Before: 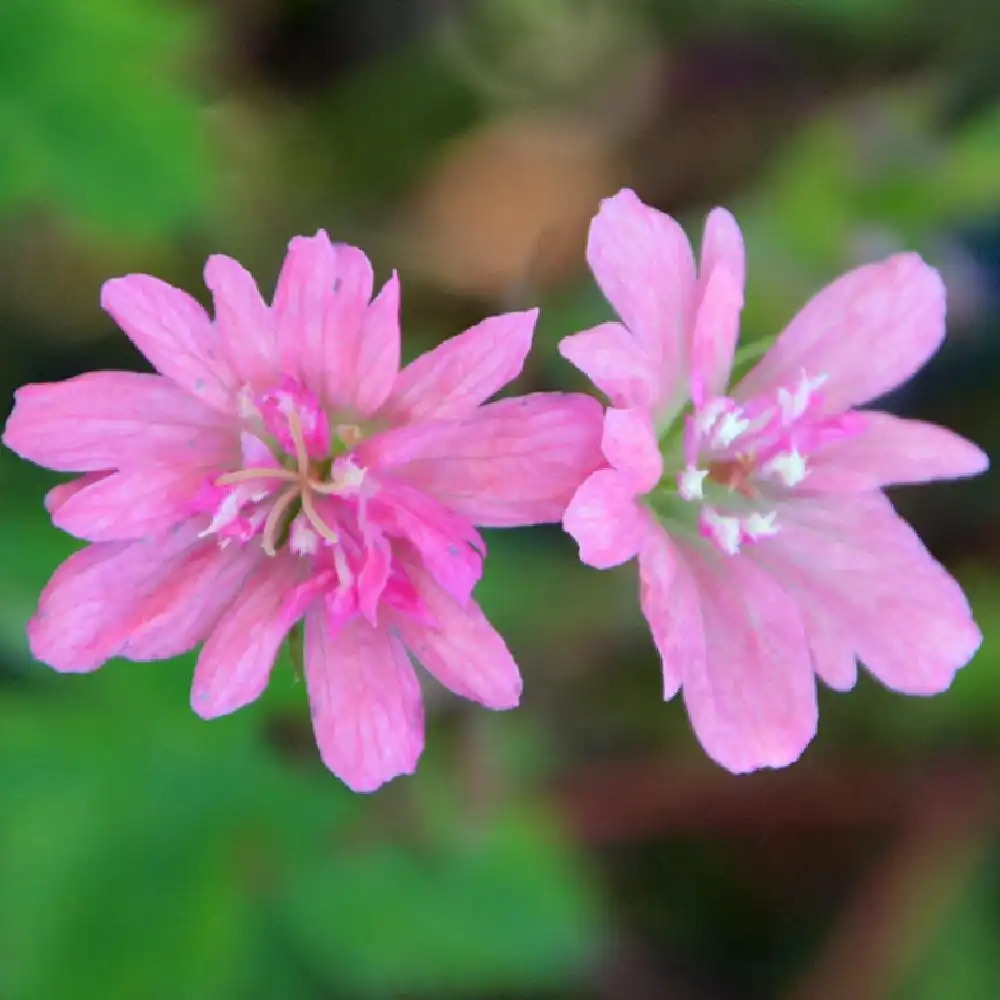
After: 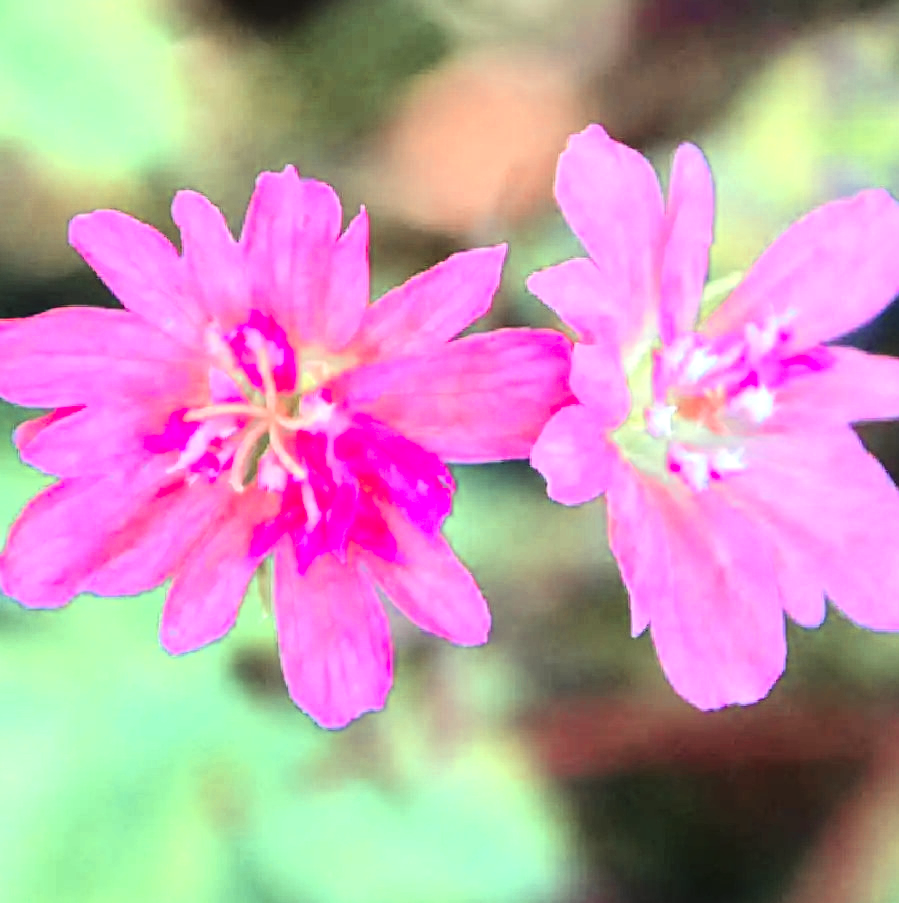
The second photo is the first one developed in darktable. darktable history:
exposure: exposure 0.742 EV, compensate highlight preservation false
color zones: curves: ch0 [(0, 0.473) (0.001, 0.473) (0.226, 0.548) (0.4, 0.589) (0.525, 0.54) (0.728, 0.403) (0.999, 0.473) (1, 0.473)]; ch1 [(0, 0.619) (0.001, 0.619) (0.234, 0.388) (0.4, 0.372) (0.528, 0.422) (0.732, 0.53) (0.999, 0.619) (1, 0.619)]; ch2 [(0, 0.547) (0.001, 0.547) (0.226, 0.45) (0.4, 0.525) (0.525, 0.585) (0.8, 0.511) (0.999, 0.547) (1, 0.547)], mix 29.97%
crop: left 3.294%, top 6.404%, right 6.78%, bottom 3.236%
tone curve: curves: ch0 [(0, 0.014) (0.12, 0.096) (0.386, 0.49) (0.54, 0.684) (0.751, 0.855) (0.89, 0.943) (0.998, 0.989)]; ch1 [(0, 0) (0.133, 0.099) (0.437, 0.41) (0.5, 0.5) (0.517, 0.536) (0.548, 0.575) (0.582, 0.631) (0.627, 0.688) (0.836, 0.868) (1, 1)]; ch2 [(0, 0) (0.374, 0.341) (0.456, 0.443) (0.478, 0.49) (0.501, 0.5) (0.528, 0.538) (0.55, 0.6) (0.572, 0.63) (0.702, 0.765) (1, 1)], color space Lab, linked channels, preserve colors none
